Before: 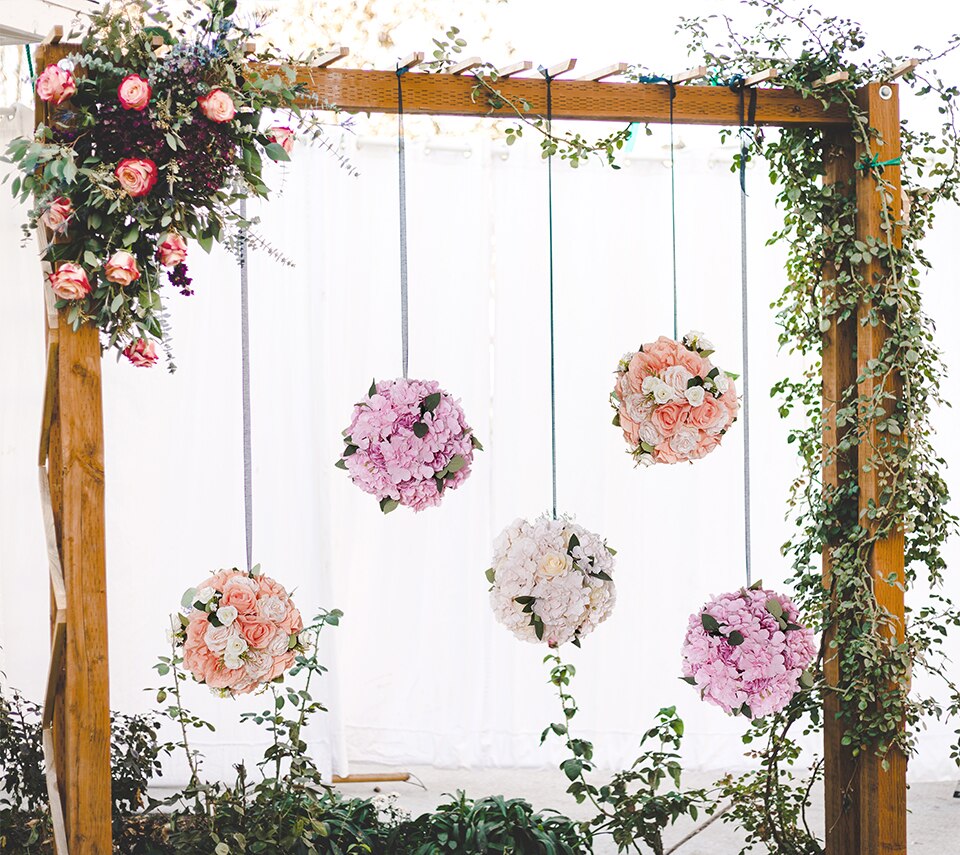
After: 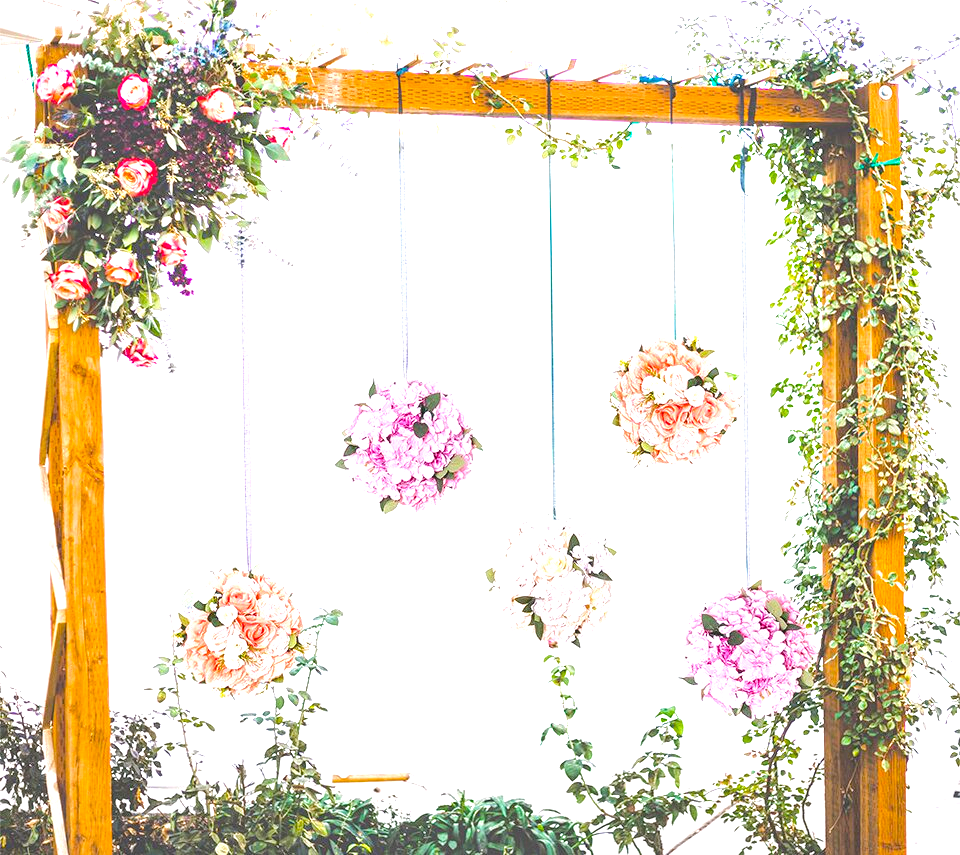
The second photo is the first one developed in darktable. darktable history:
white balance: red 1.004, blue 1.024
exposure: black level correction 0, exposure 1.125 EV, compensate exposure bias true, compensate highlight preservation false
local contrast: on, module defaults
color balance rgb: perceptual saturation grading › global saturation 25%, perceptual brilliance grading › mid-tones 10%, perceptual brilliance grading › shadows 15%, global vibrance 20%
